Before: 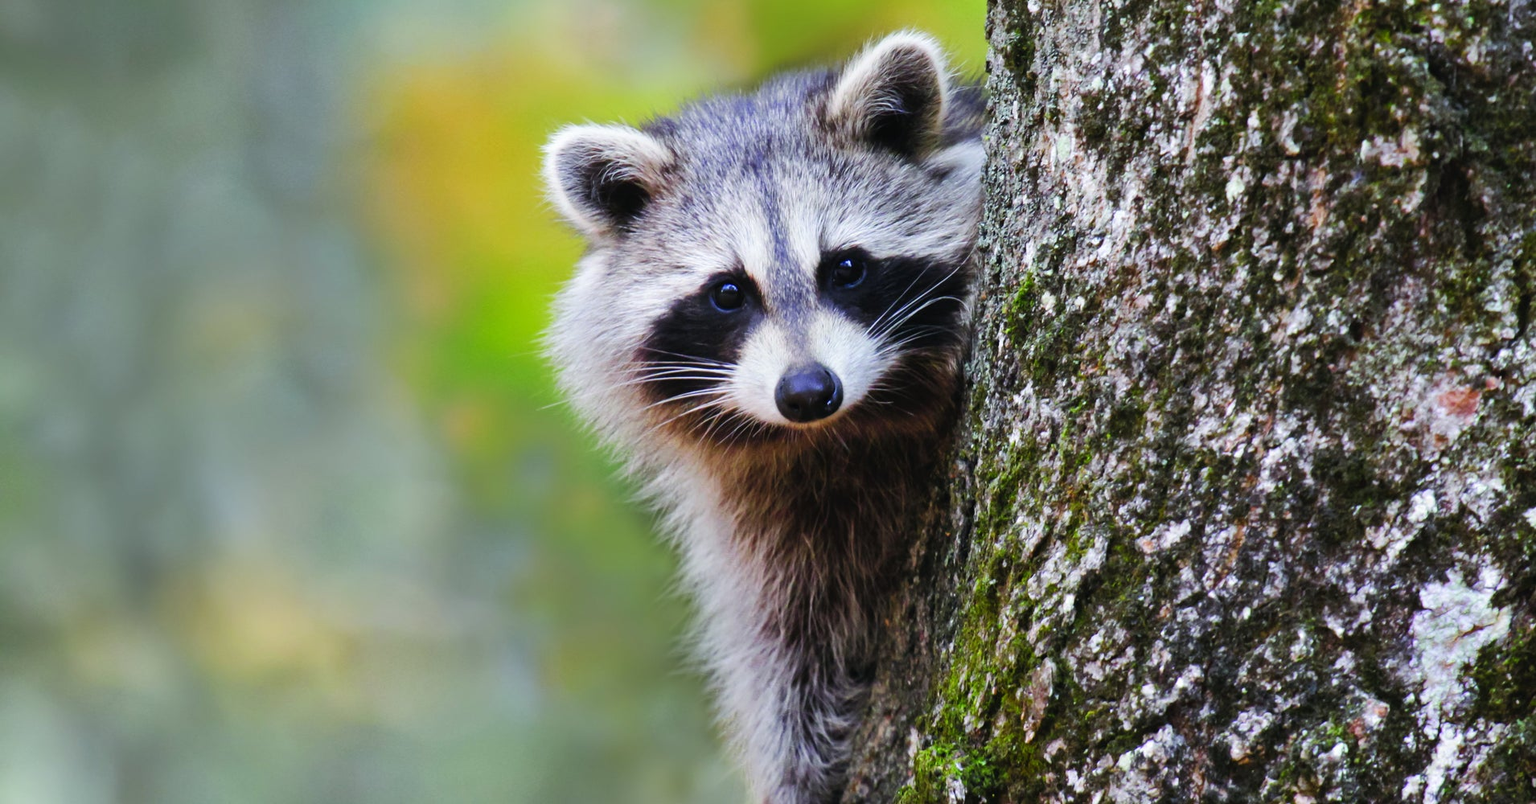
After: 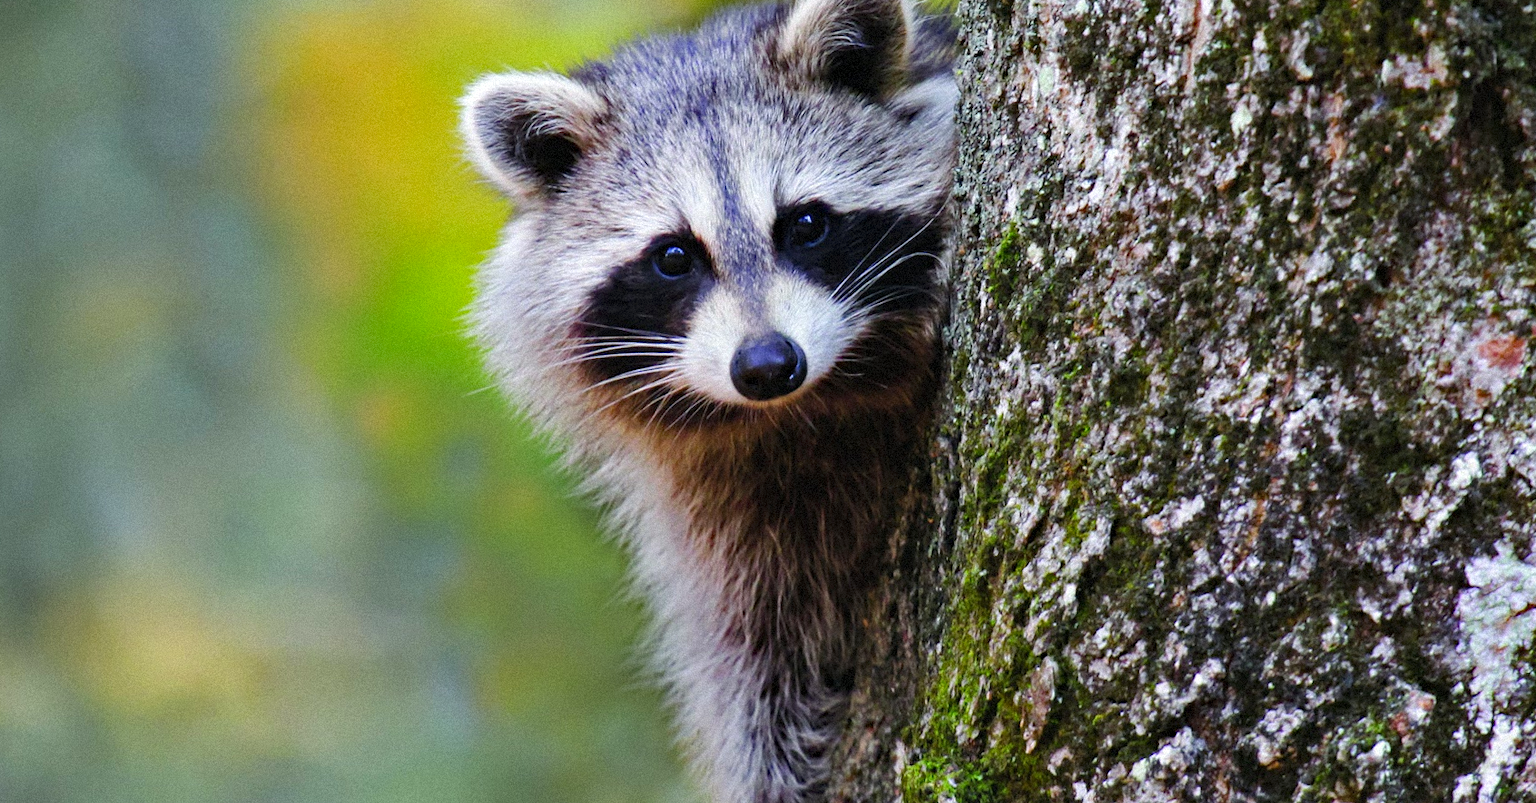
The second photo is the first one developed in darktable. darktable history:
crop and rotate: angle 1.96°, left 5.673%, top 5.673%
grain: mid-tones bias 0%
tone equalizer: on, module defaults
haze removal: strength 0.29, distance 0.25, compatibility mode true, adaptive false
